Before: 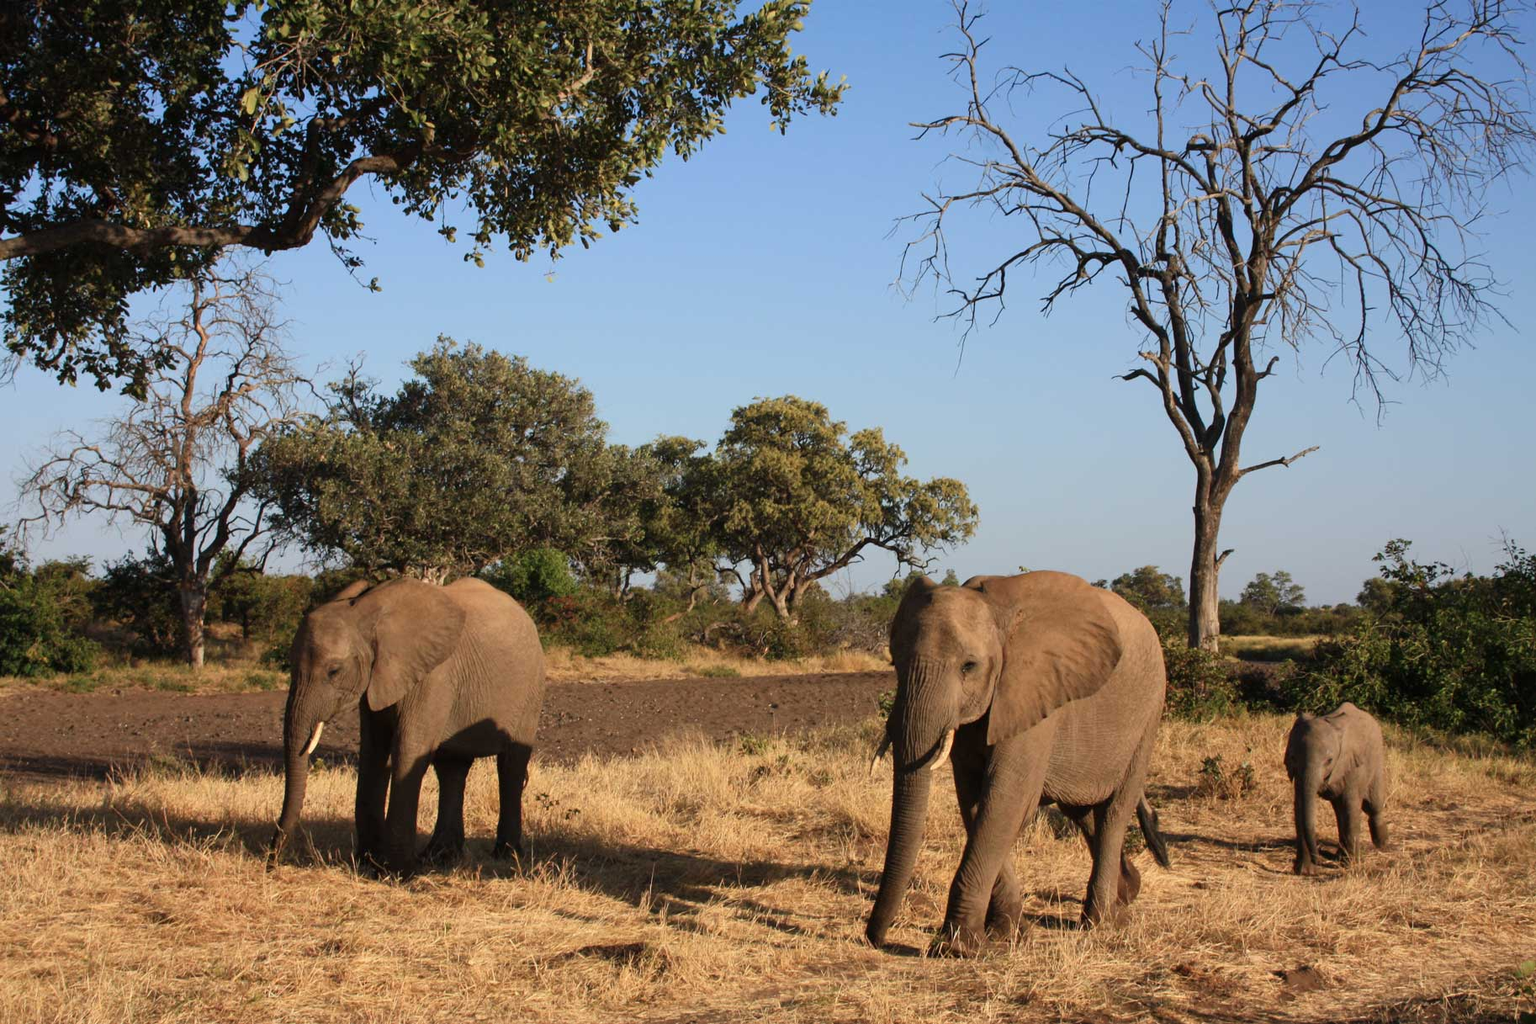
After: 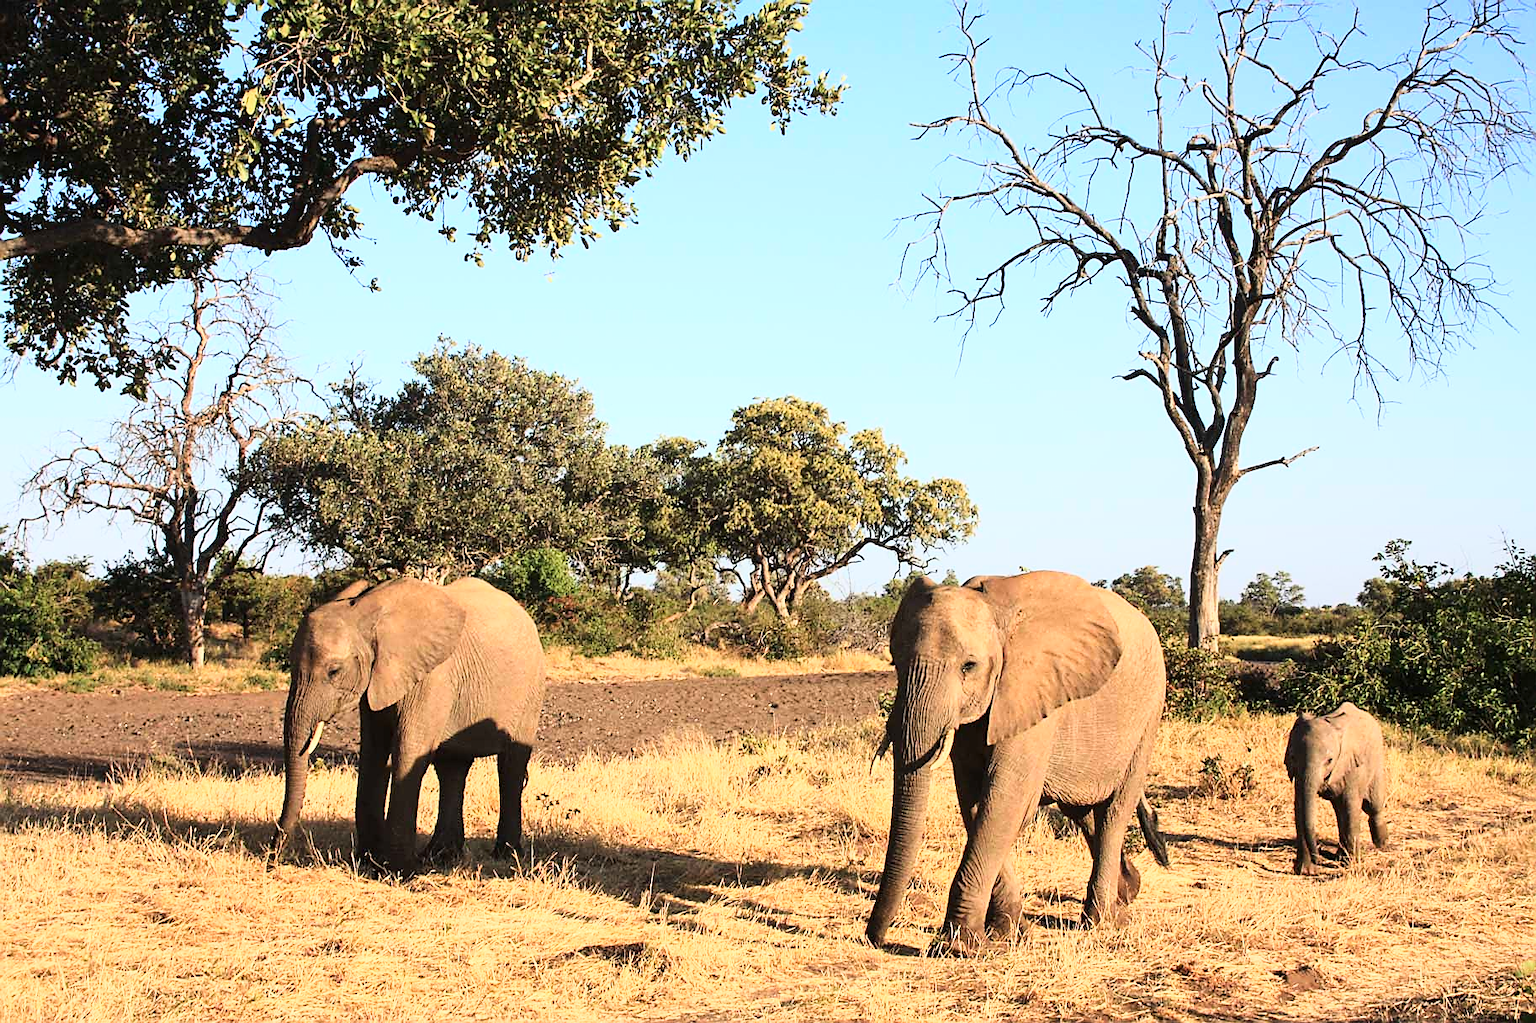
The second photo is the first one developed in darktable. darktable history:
exposure: exposure 0.207 EV, compensate highlight preservation false
base curve: curves: ch0 [(0, 0) (0.018, 0.026) (0.143, 0.37) (0.33, 0.731) (0.458, 0.853) (0.735, 0.965) (0.905, 0.986) (1, 1)]
sharpen: radius 1.4, amount 1.25, threshold 0.7
